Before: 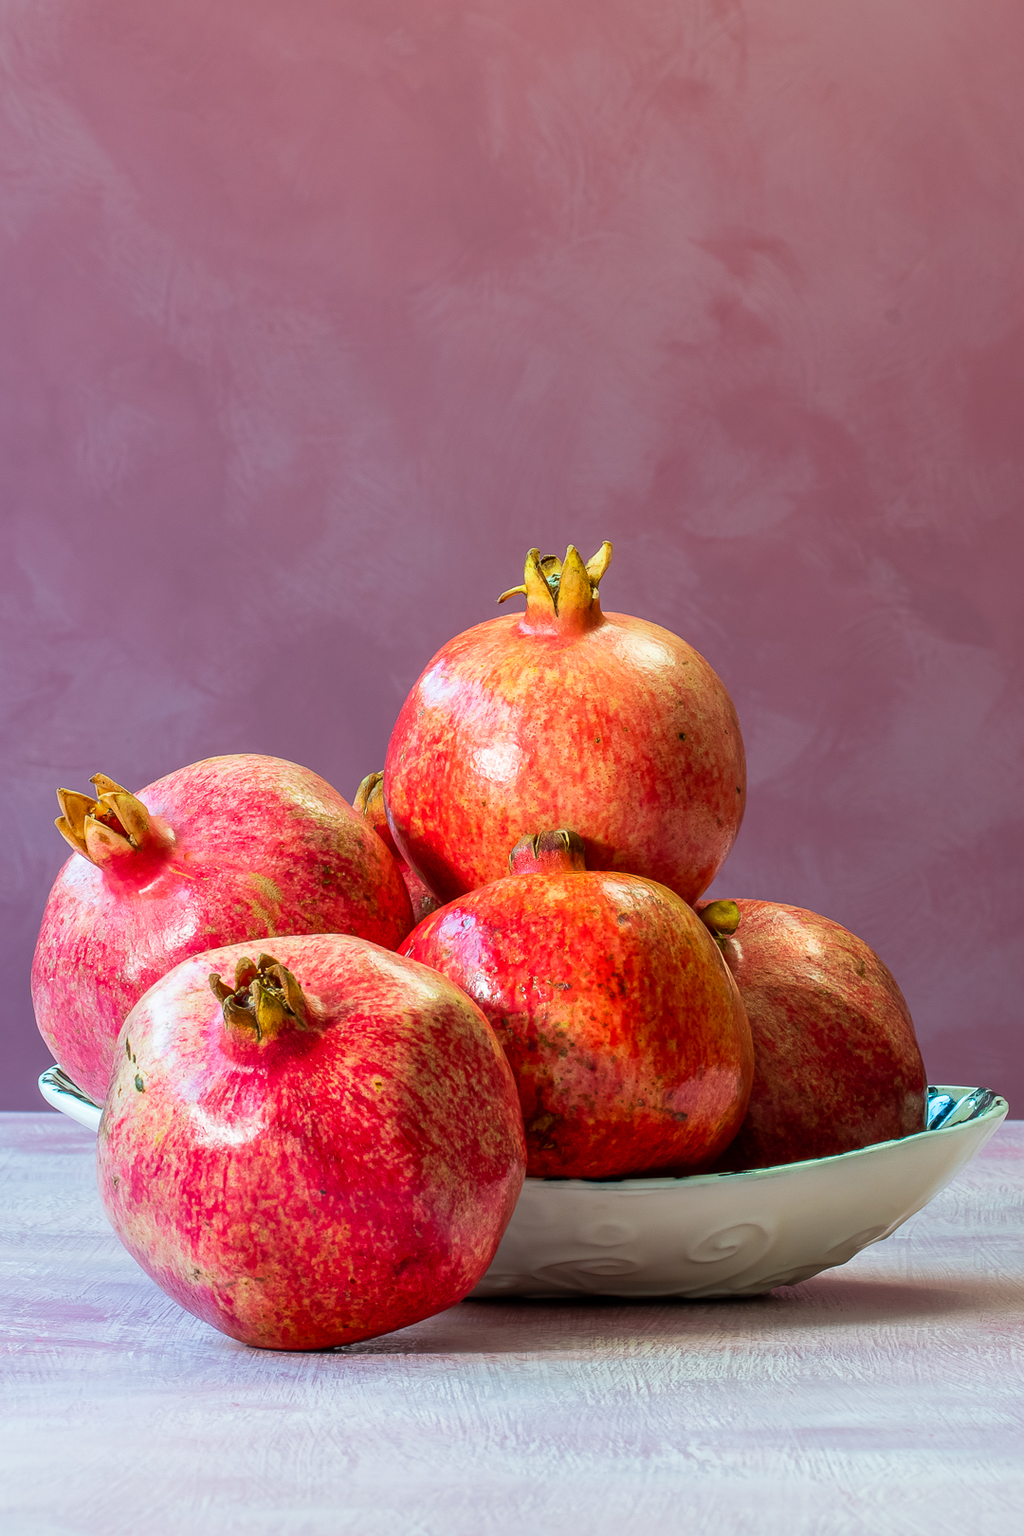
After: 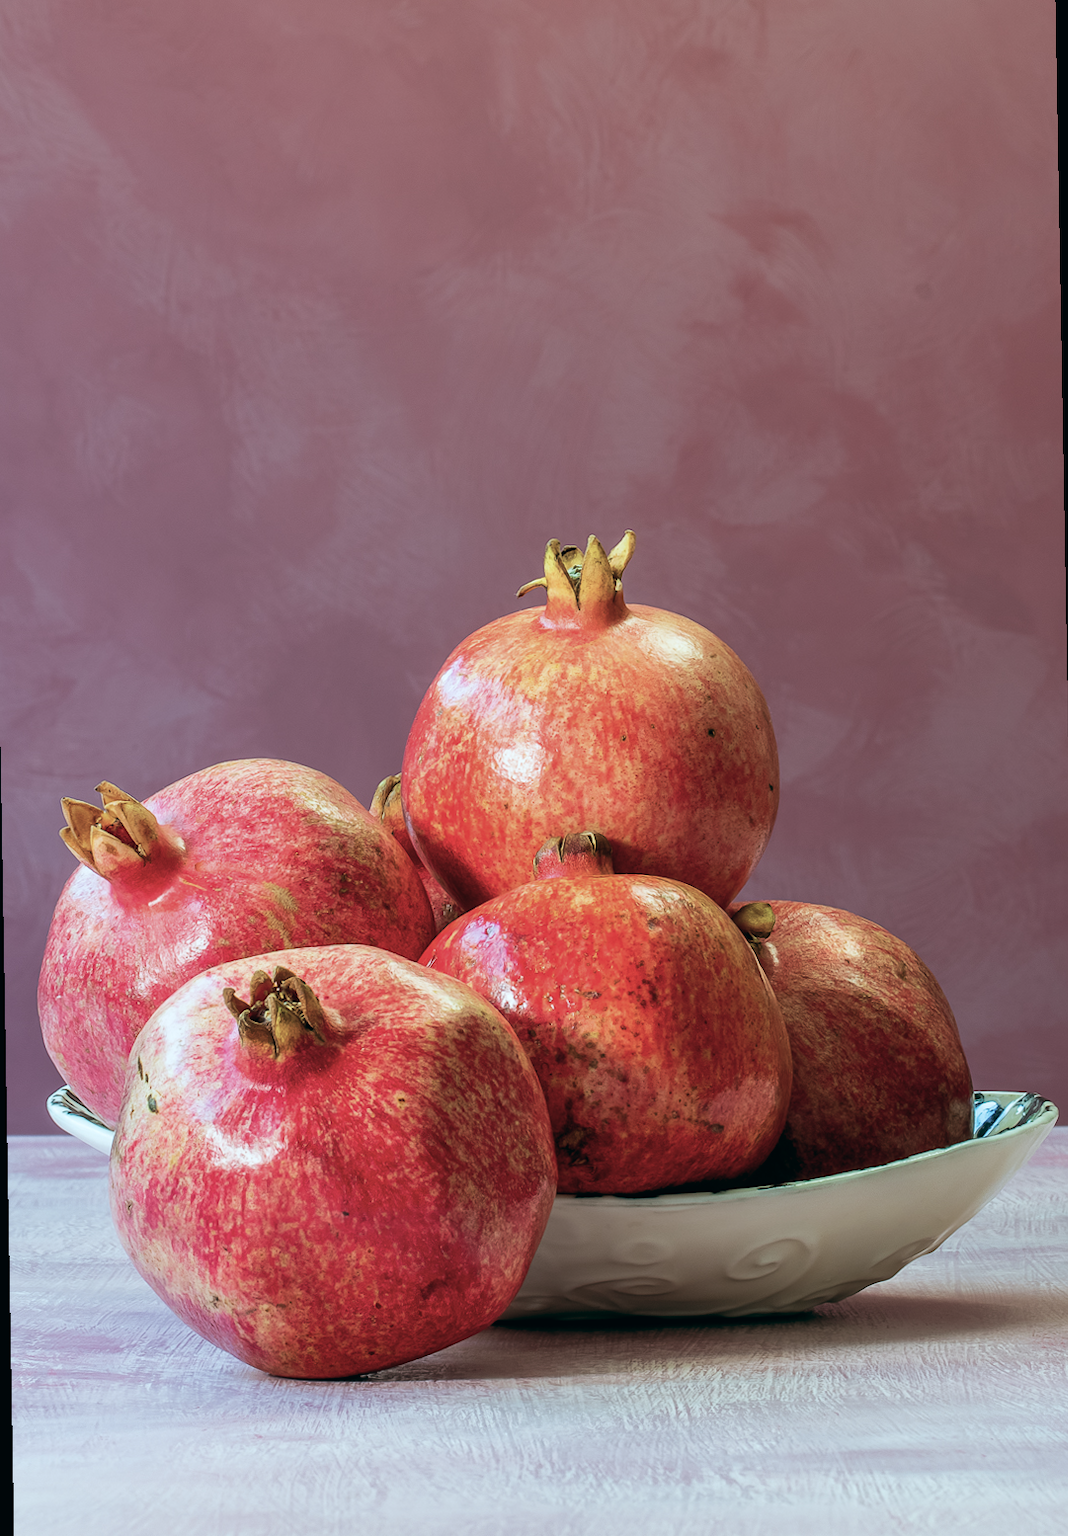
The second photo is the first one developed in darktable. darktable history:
color balance: lift [1, 0.994, 1.002, 1.006], gamma [0.957, 1.081, 1.016, 0.919], gain [0.97, 0.972, 1.01, 1.028], input saturation 91.06%, output saturation 79.8%
rotate and perspective: rotation -1°, crop left 0.011, crop right 0.989, crop top 0.025, crop bottom 0.975
white balance: red 0.982, blue 1.018
